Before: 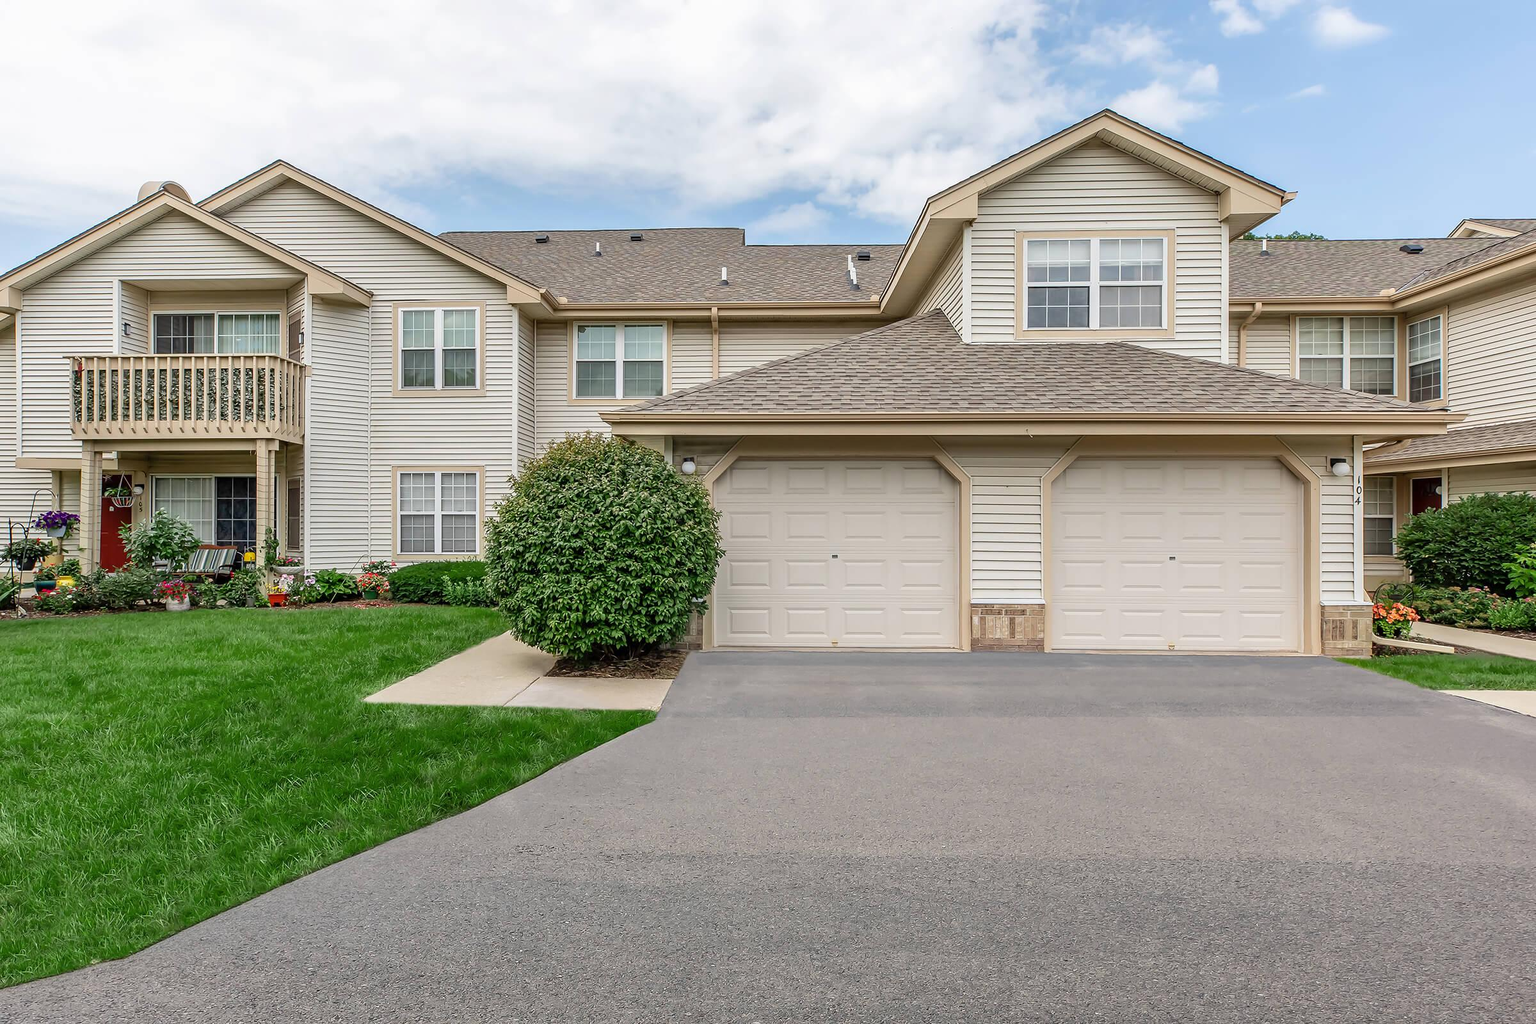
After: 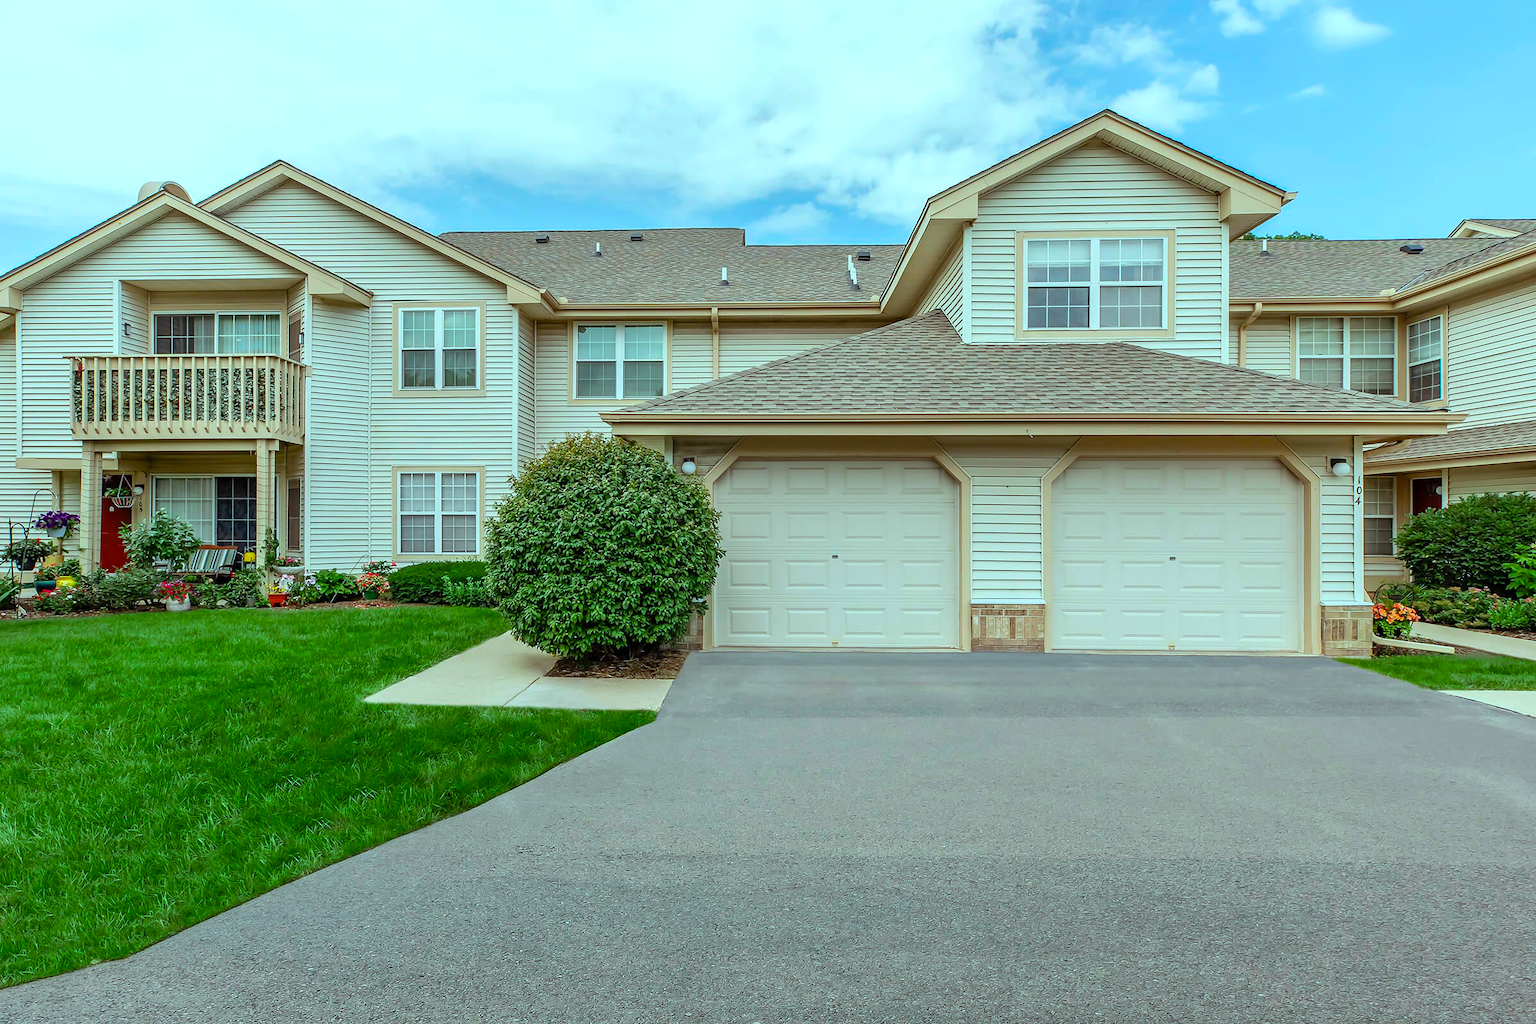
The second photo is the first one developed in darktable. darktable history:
color balance rgb: highlights gain › chroma 4.055%, highlights gain › hue 202.72°, perceptual saturation grading › global saturation 30.309%, global vibrance 9.976%
